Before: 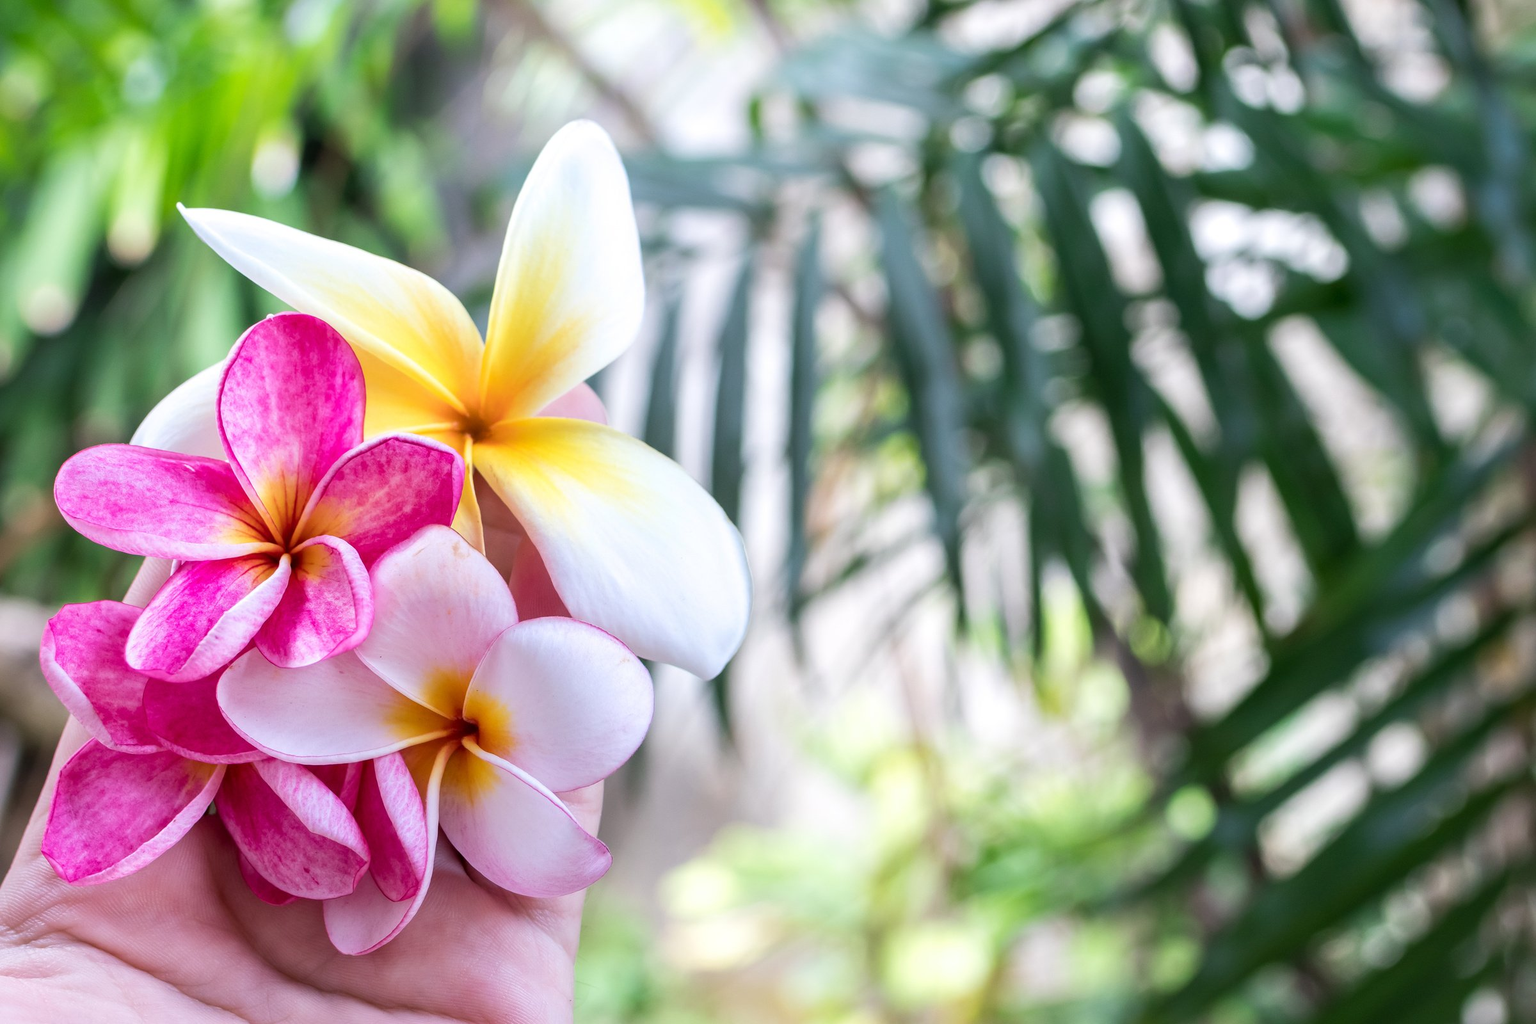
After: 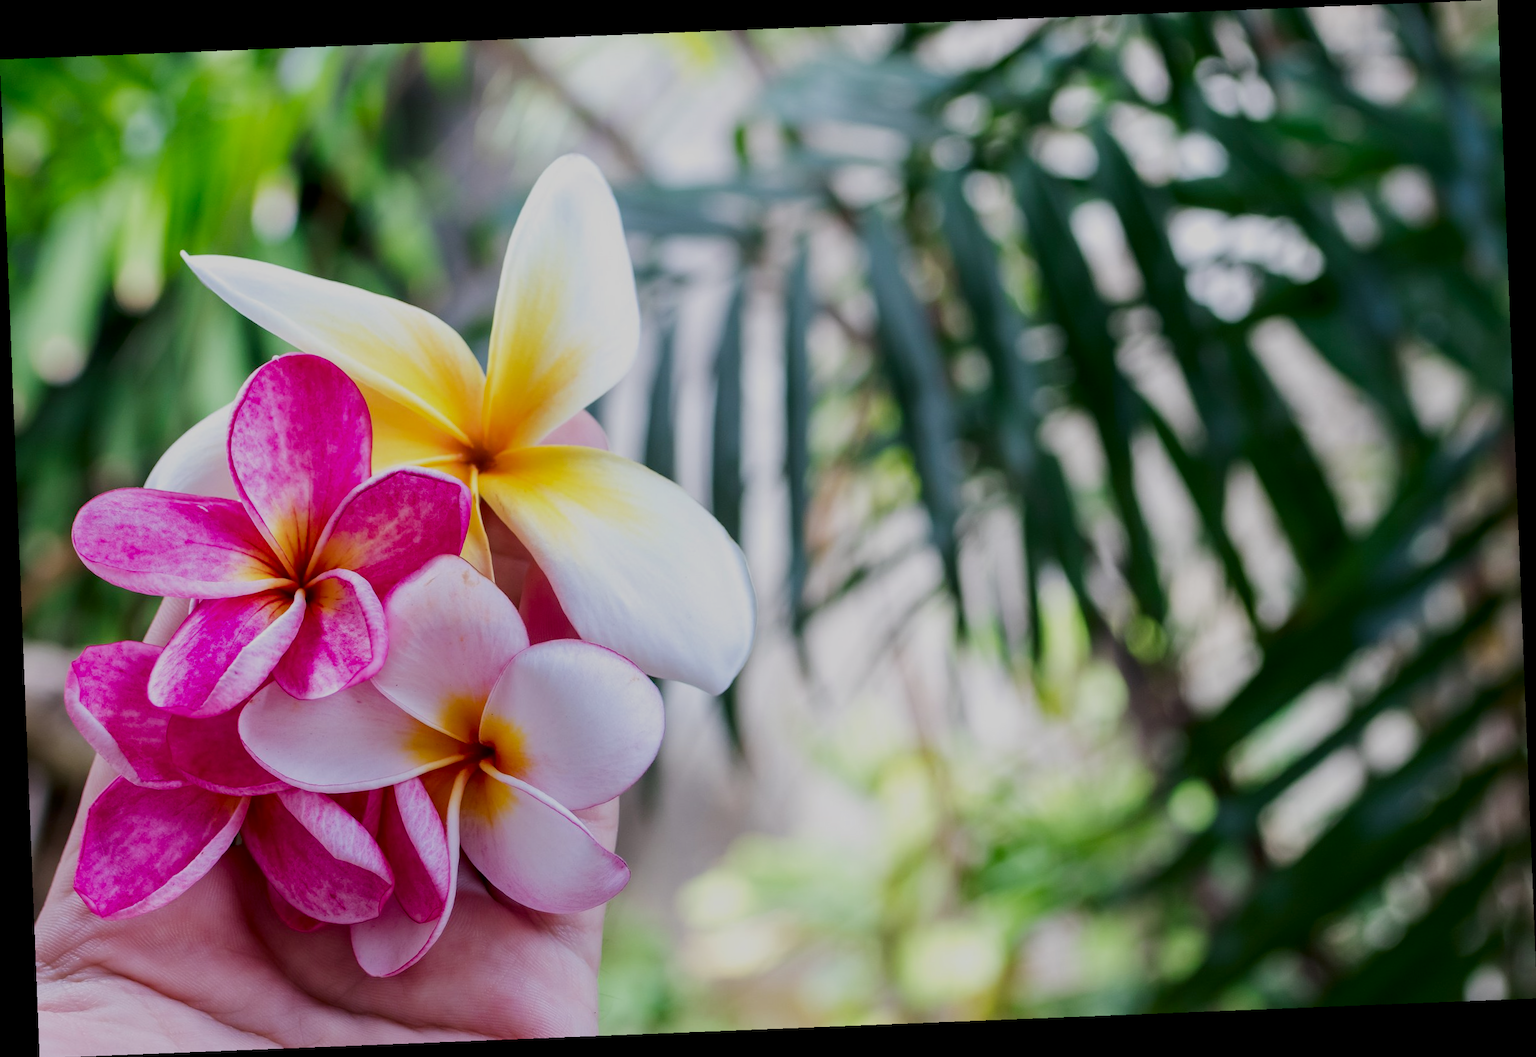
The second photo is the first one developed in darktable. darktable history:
filmic rgb: hardness 4.17
contrast brightness saturation: brightness -0.2, saturation 0.08
rotate and perspective: rotation -2.29°, automatic cropping off
